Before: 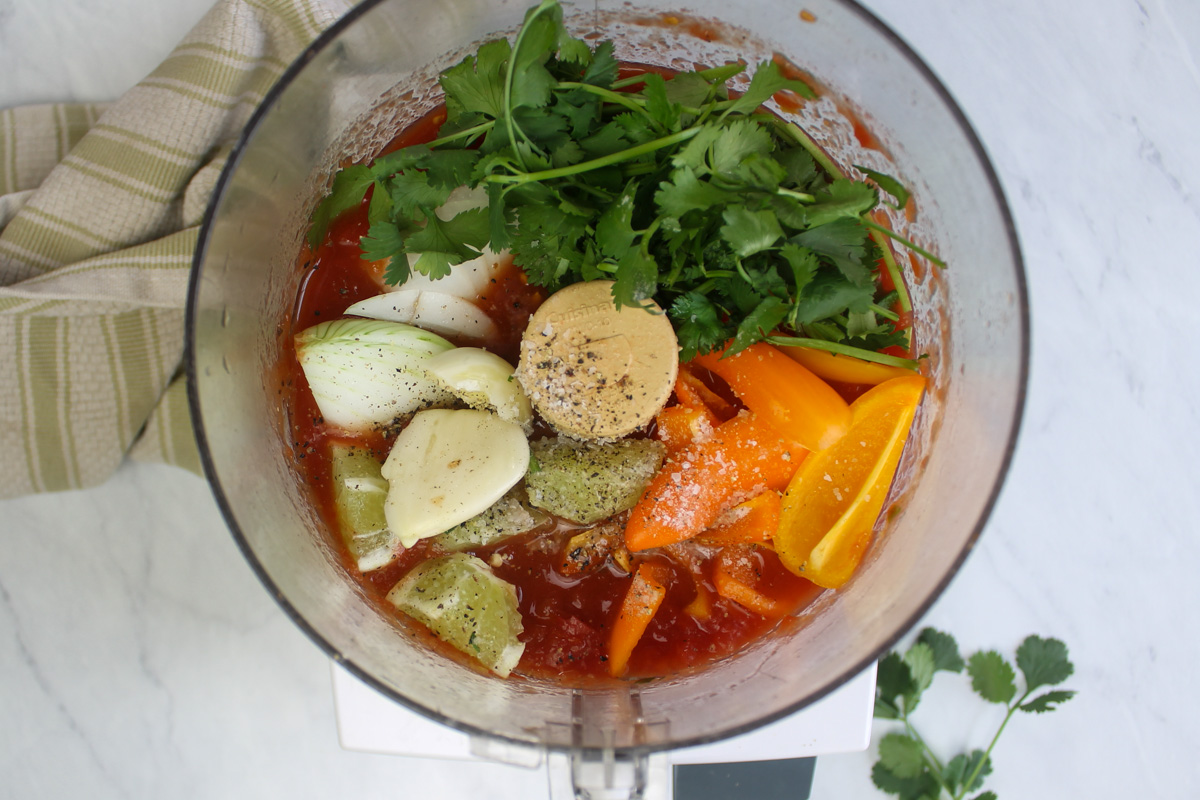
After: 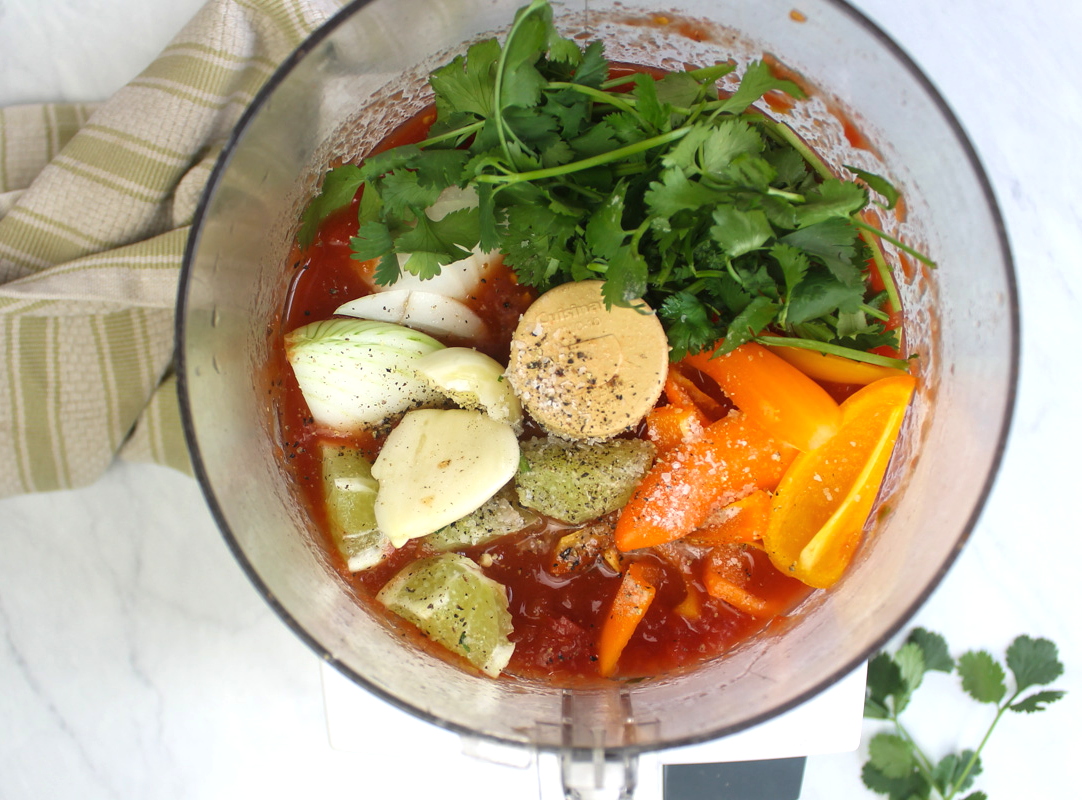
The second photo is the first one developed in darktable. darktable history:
crop and rotate: left 0.868%, right 8.896%
local contrast: mode bilateral grid, contrast 100, coarseness 99, detail 92%, midtone range 0.2
exposure: black level correction 0, exposure 0.498 EV, compensate highlight preservation false
